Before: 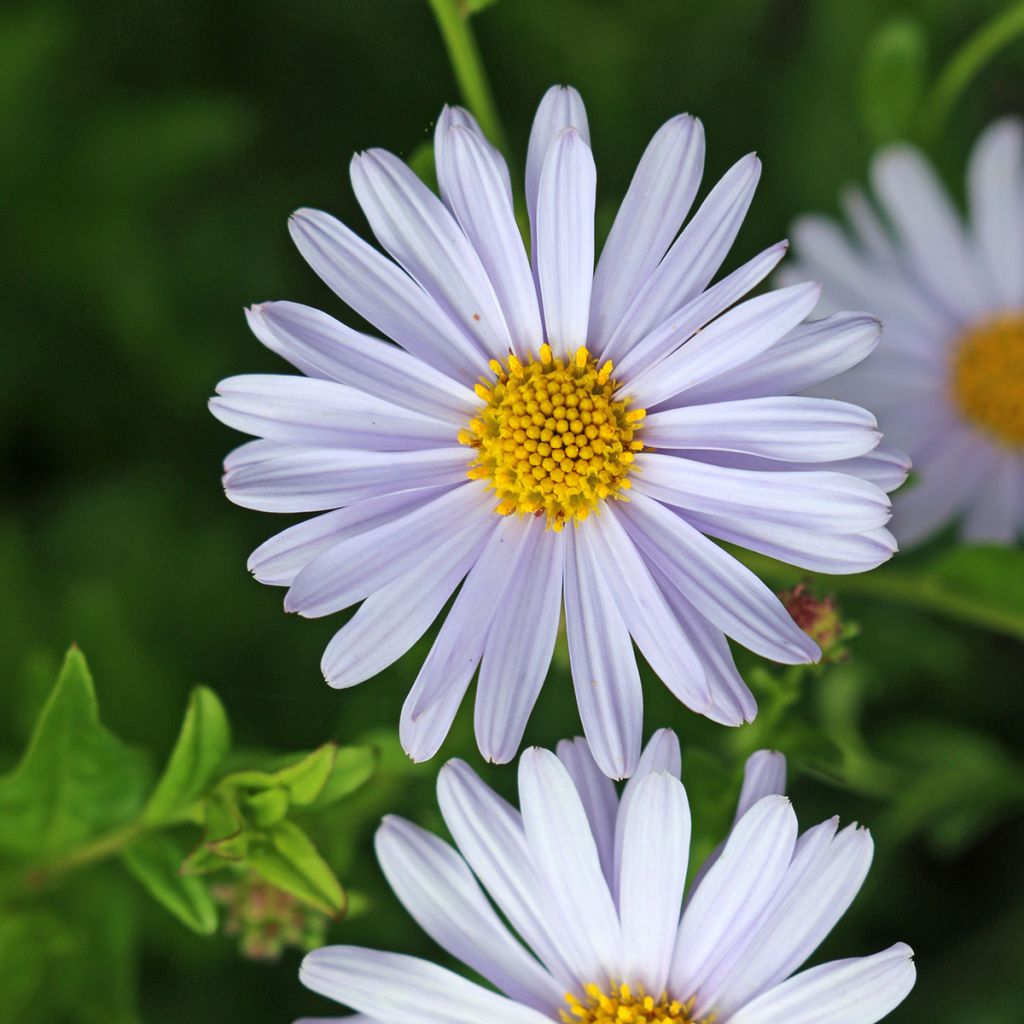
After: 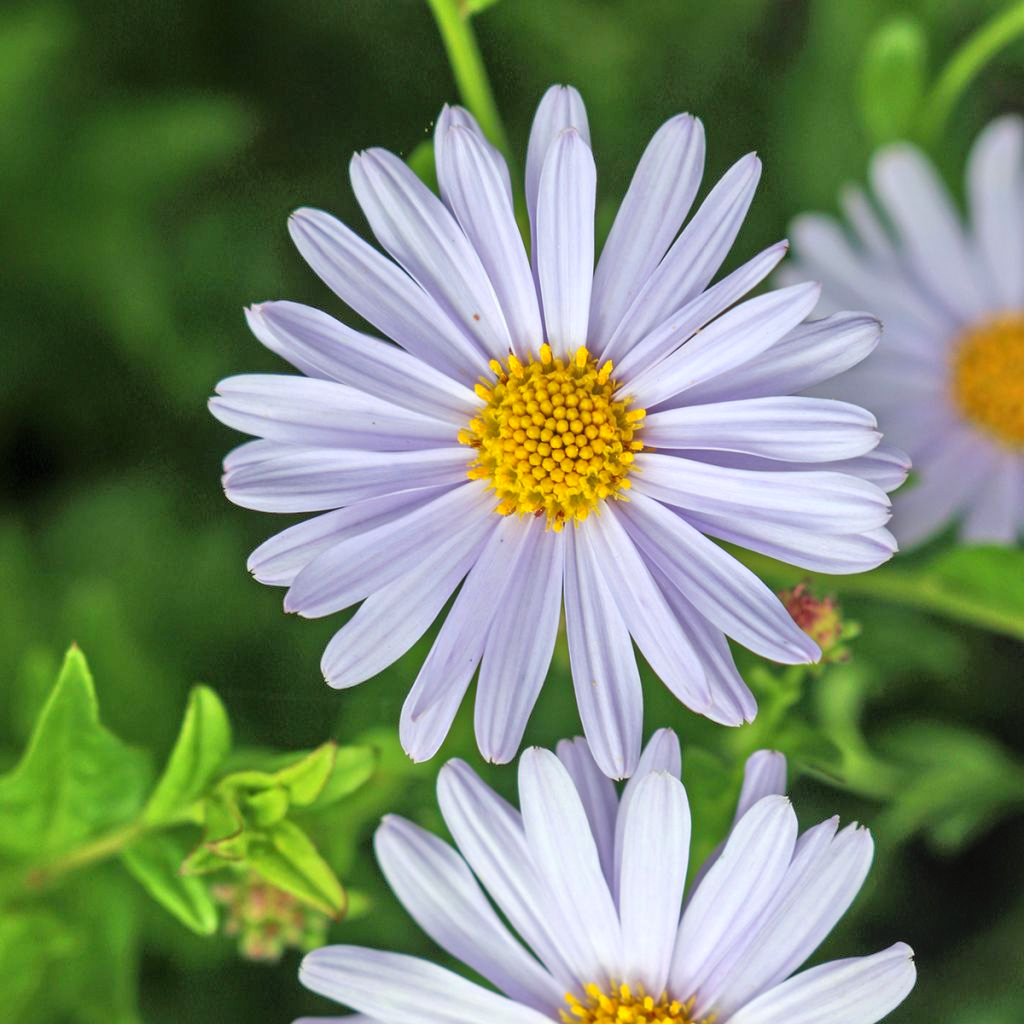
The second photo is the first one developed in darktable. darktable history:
local contrast: detail 110%
levels: levels [0.016, 0.492, 0.969]
tone equalizer: -7 EV 0.15 EV, -6 EV 0.6 EV, -5 EV 1.15 EV, -4 EV 1.33 EV, -3 EV 1.15 EV, -2 EV 0.6 EV, -1 EV 0.15 EV, mask exposure compensation -0.5 EV
